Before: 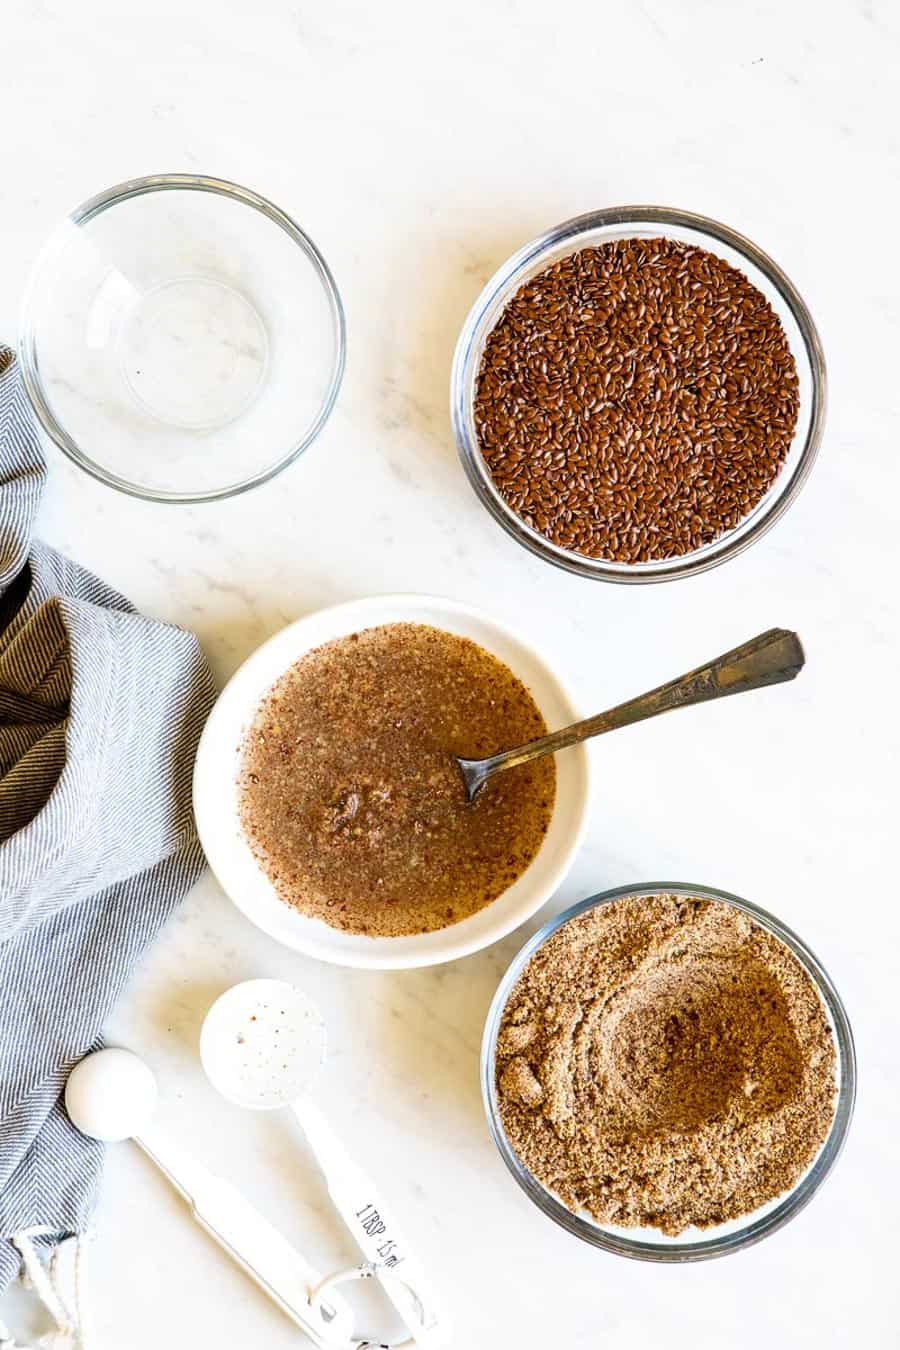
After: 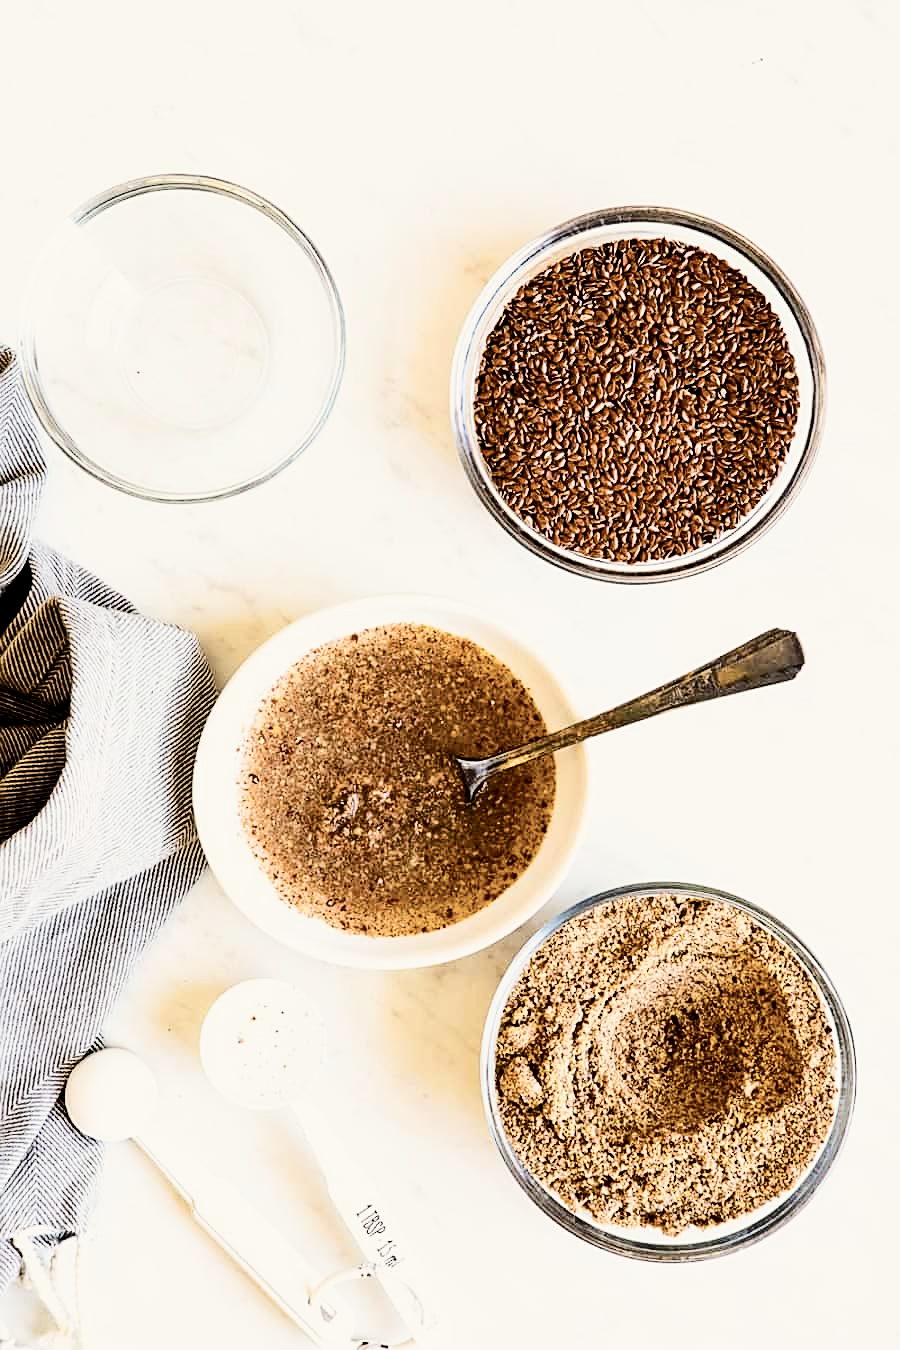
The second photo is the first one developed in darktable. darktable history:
color correction: highlights a* 0.553, highlights b* 2.85, saturation 1.06
exposure: exposure 0.077 EV, compensate highlight preservation false
filmic rgb: black relative exposure -5.06 EV, white relative exposure 3.19 EV, hardness 3.47, contrast 1.185, highlights saturation mix -48.83%, iterations of high-quality reconstruction 10
sharpen: on, module defaults
contrast brightness saturation: contrast 0.247, saturation -0.315
color balance rgb: power › chroma 1.025%, power › hue 28.8°, perceptual saturation grading › global saturation 10.011%, perceptual brilliance grading › mid-tones 9.338%, perceptual brilliance grading › shadows 14.159%
